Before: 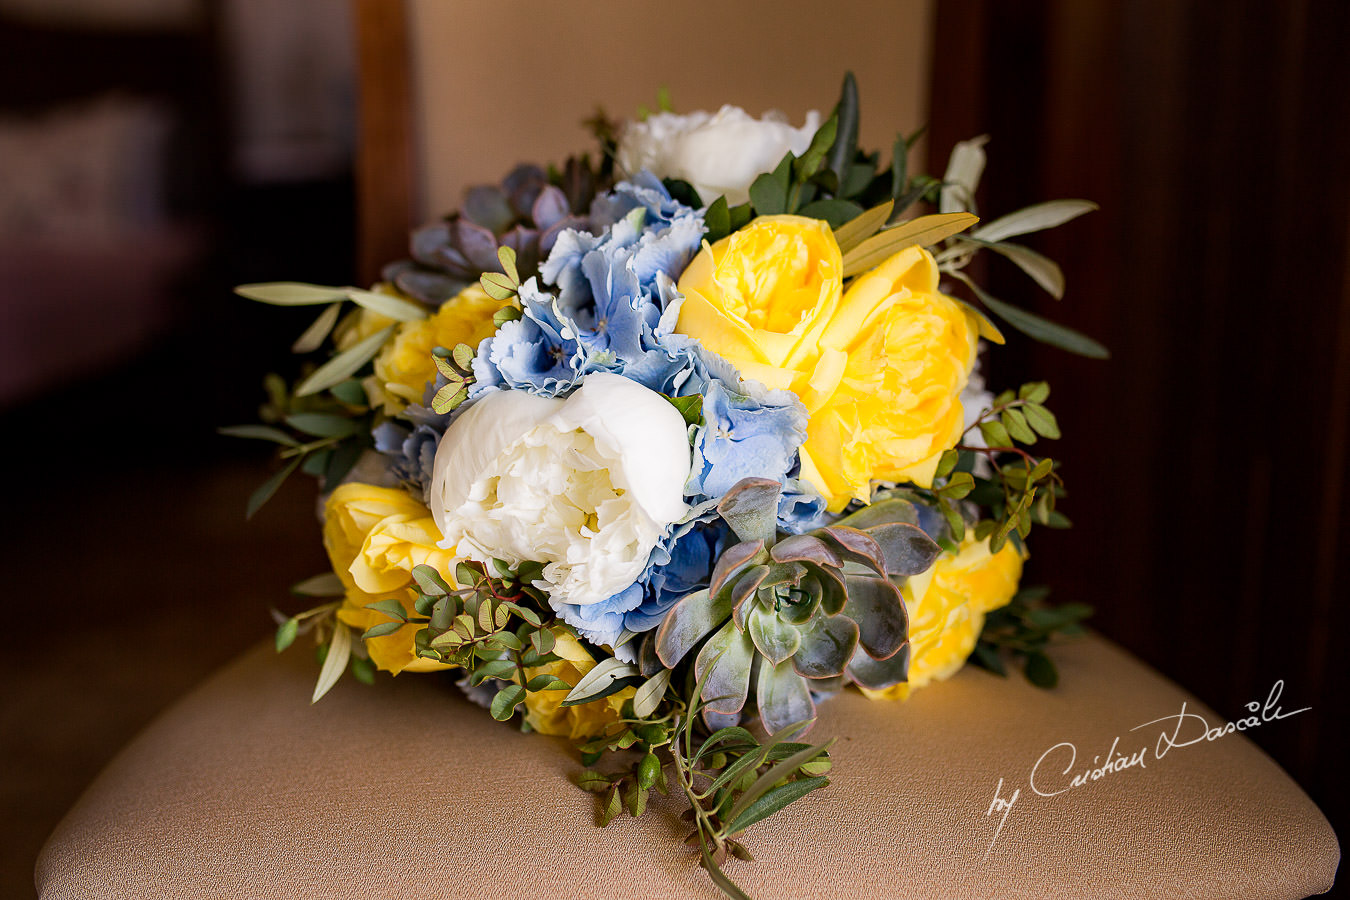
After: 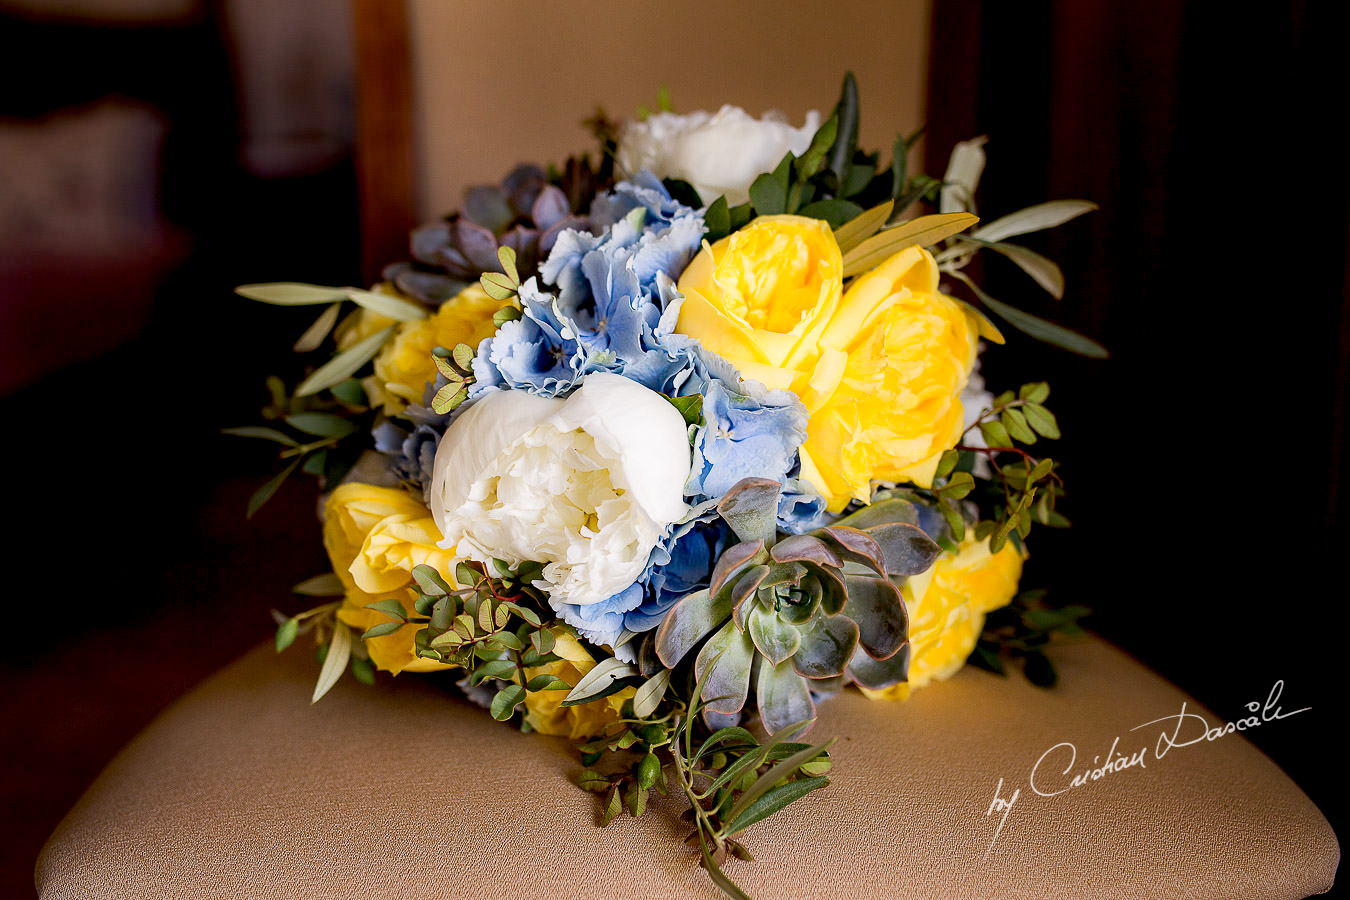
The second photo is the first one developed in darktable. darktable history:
exposure: black level correction 0.01, exposure 0.011 EV, compensate highlight preservation false
